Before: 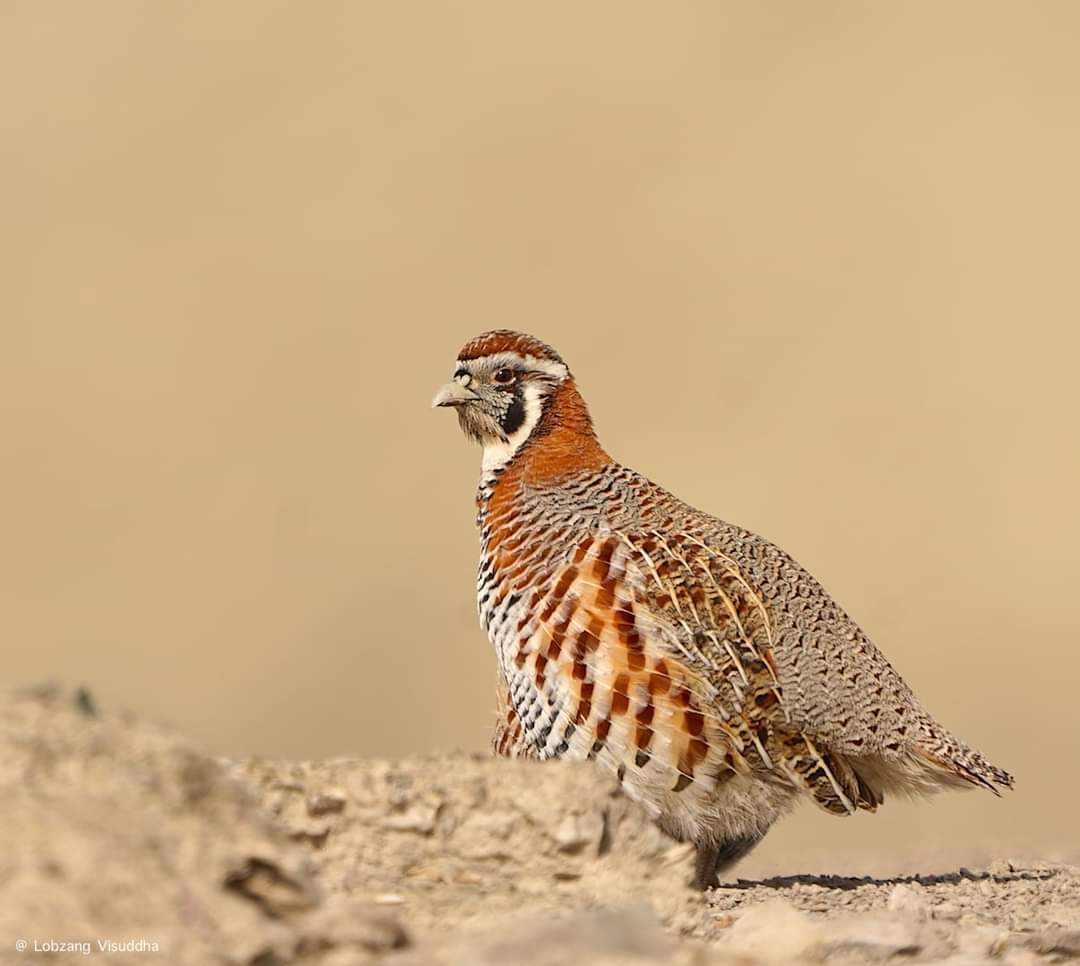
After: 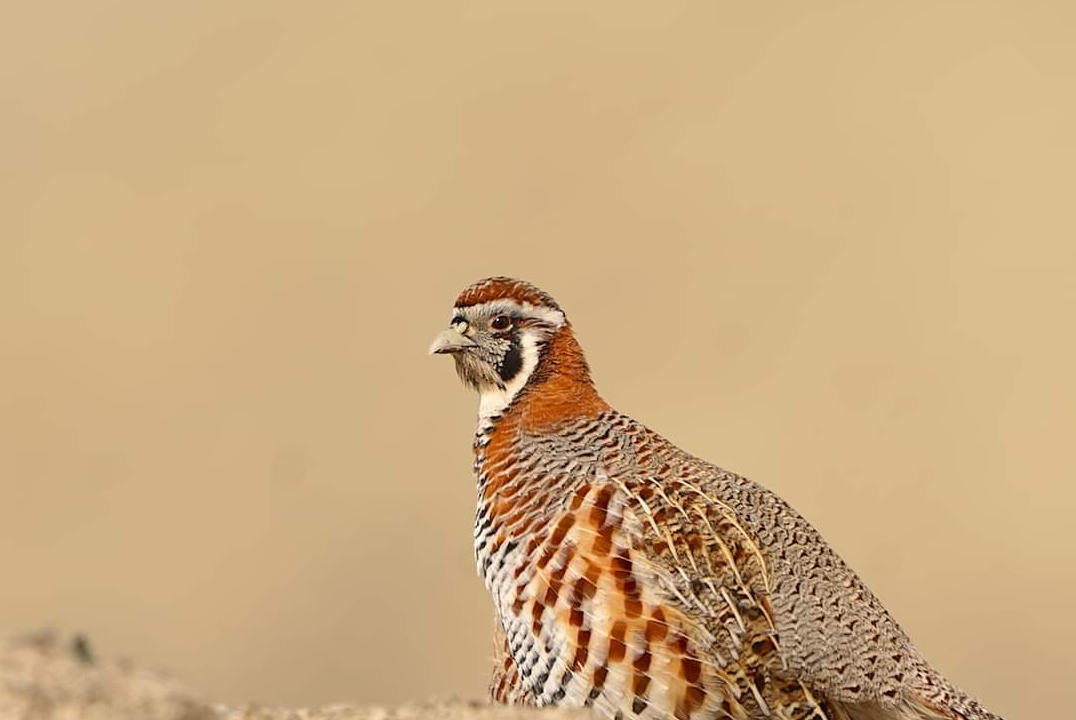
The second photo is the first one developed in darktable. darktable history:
crop: left 0.315%, top 5.546%, bottom 19.917%
